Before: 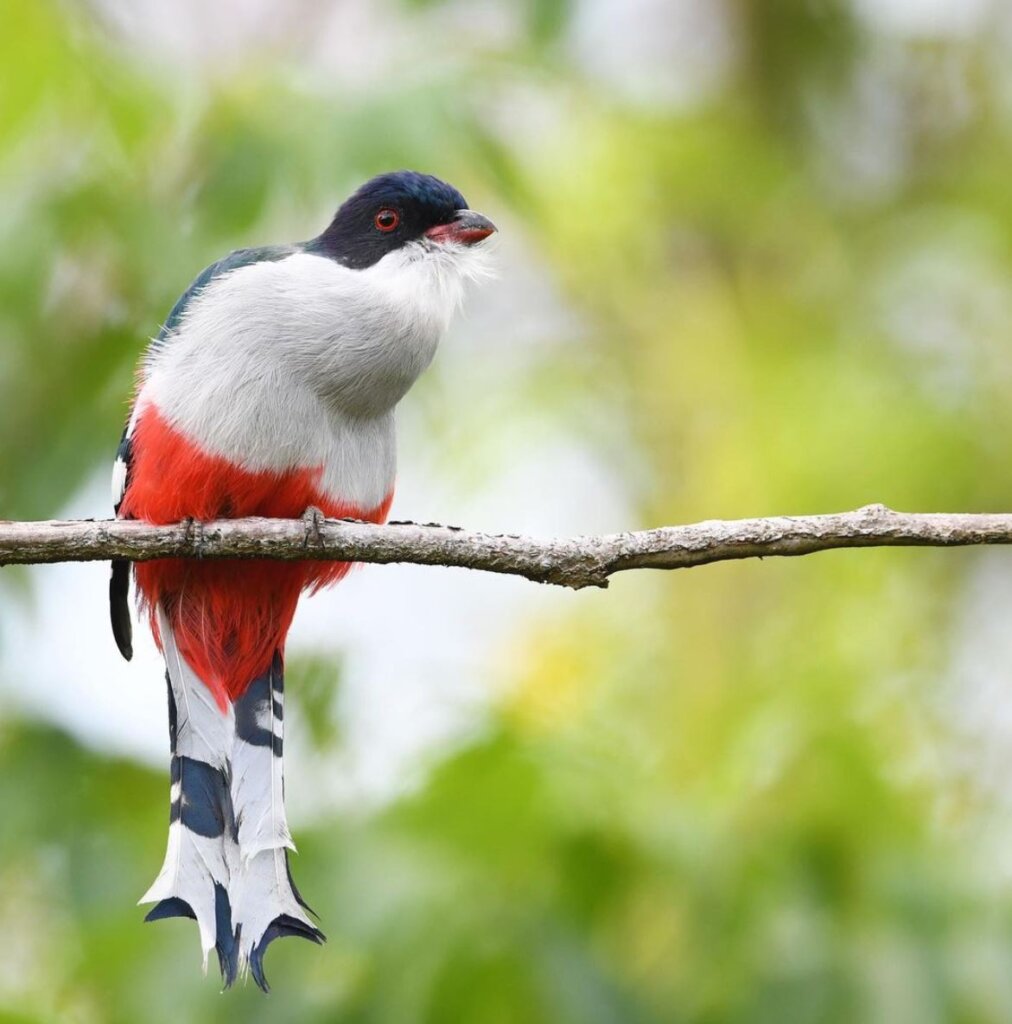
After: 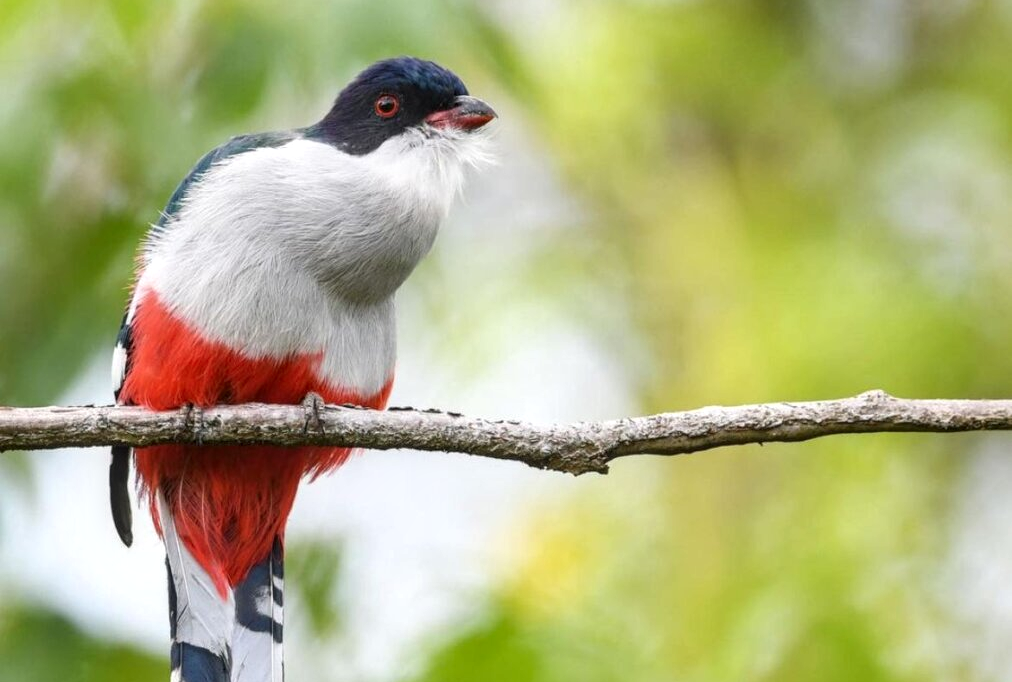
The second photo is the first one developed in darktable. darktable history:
local contrast: detail 130%
crop: top 11.166%, bottom 22.168%
